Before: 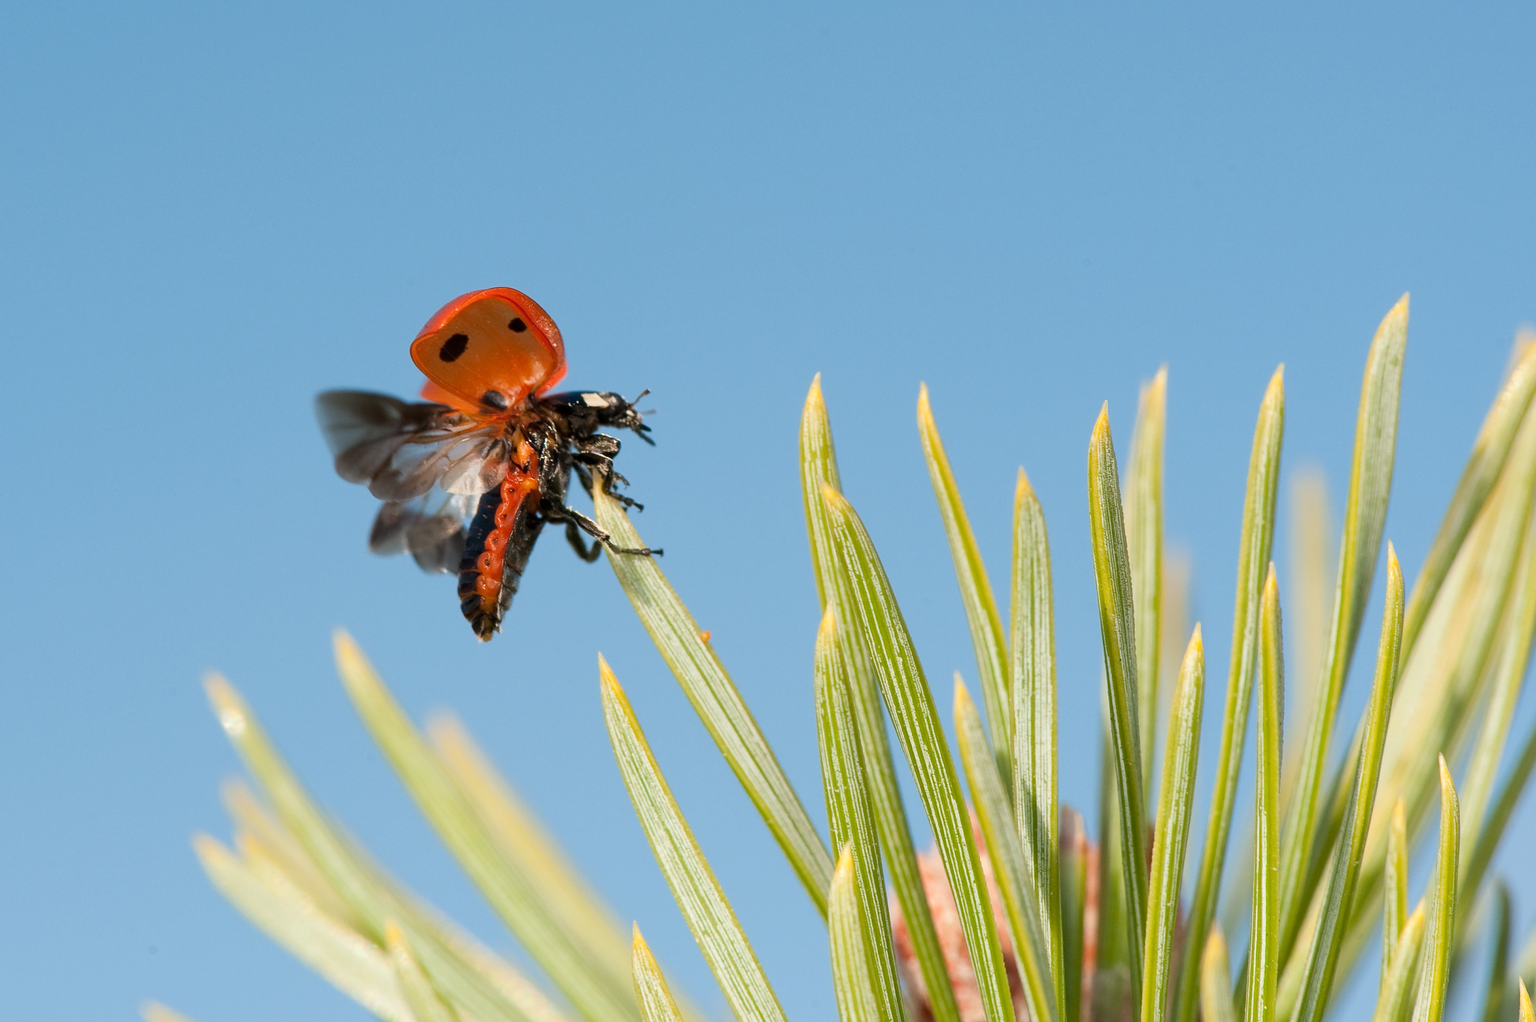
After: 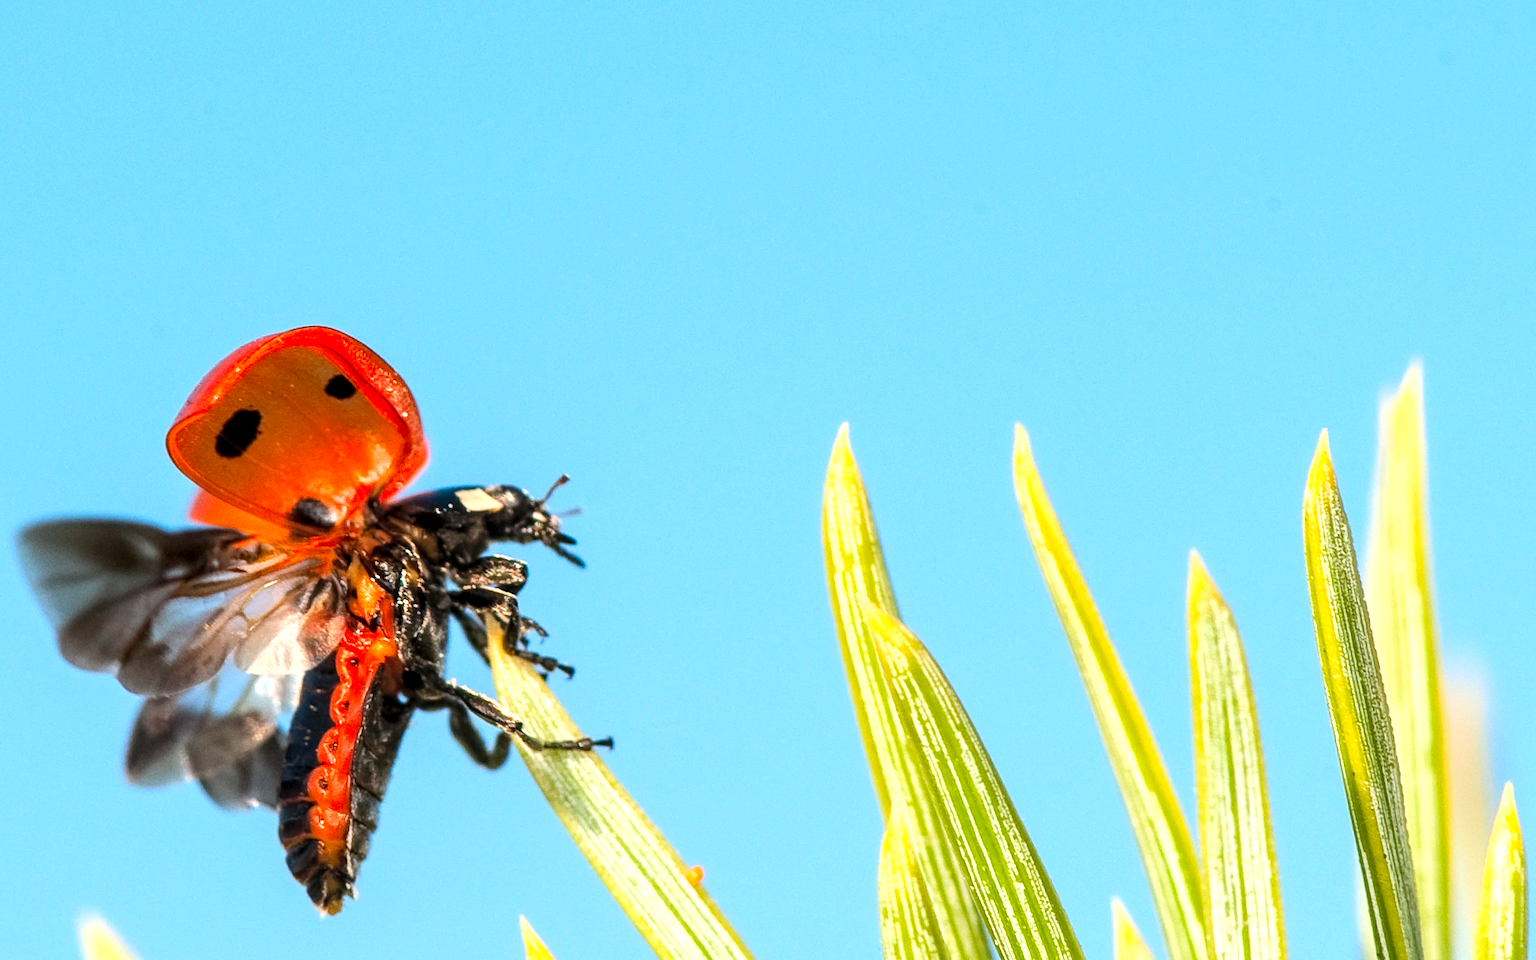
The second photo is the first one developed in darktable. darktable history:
local contrast: highlights 61%, detail 143%, midtone range 0.428
crop: left 20.932%, top 15.471%, right 21.848%, bottom 34.081%
rotate and perspective: rotation -4.86°, automatic cropping off
contrast brightness saturation: contrast 0.07, brightness 0.18, saturation 0.4
tone equalizer: -8 EV -0.75 EV, -7 EV -0.7 EV, -6 EV -0.6 EV, -5 EV -0.4 EV, -3 EV 0.4 EV, -2 EV 0.6 EV, -1 EV 0.7 EV, +0 EV 0.75 EV, edges refinement/feathering 500, mask exposure compensation -1.57 EV, preserve details no
